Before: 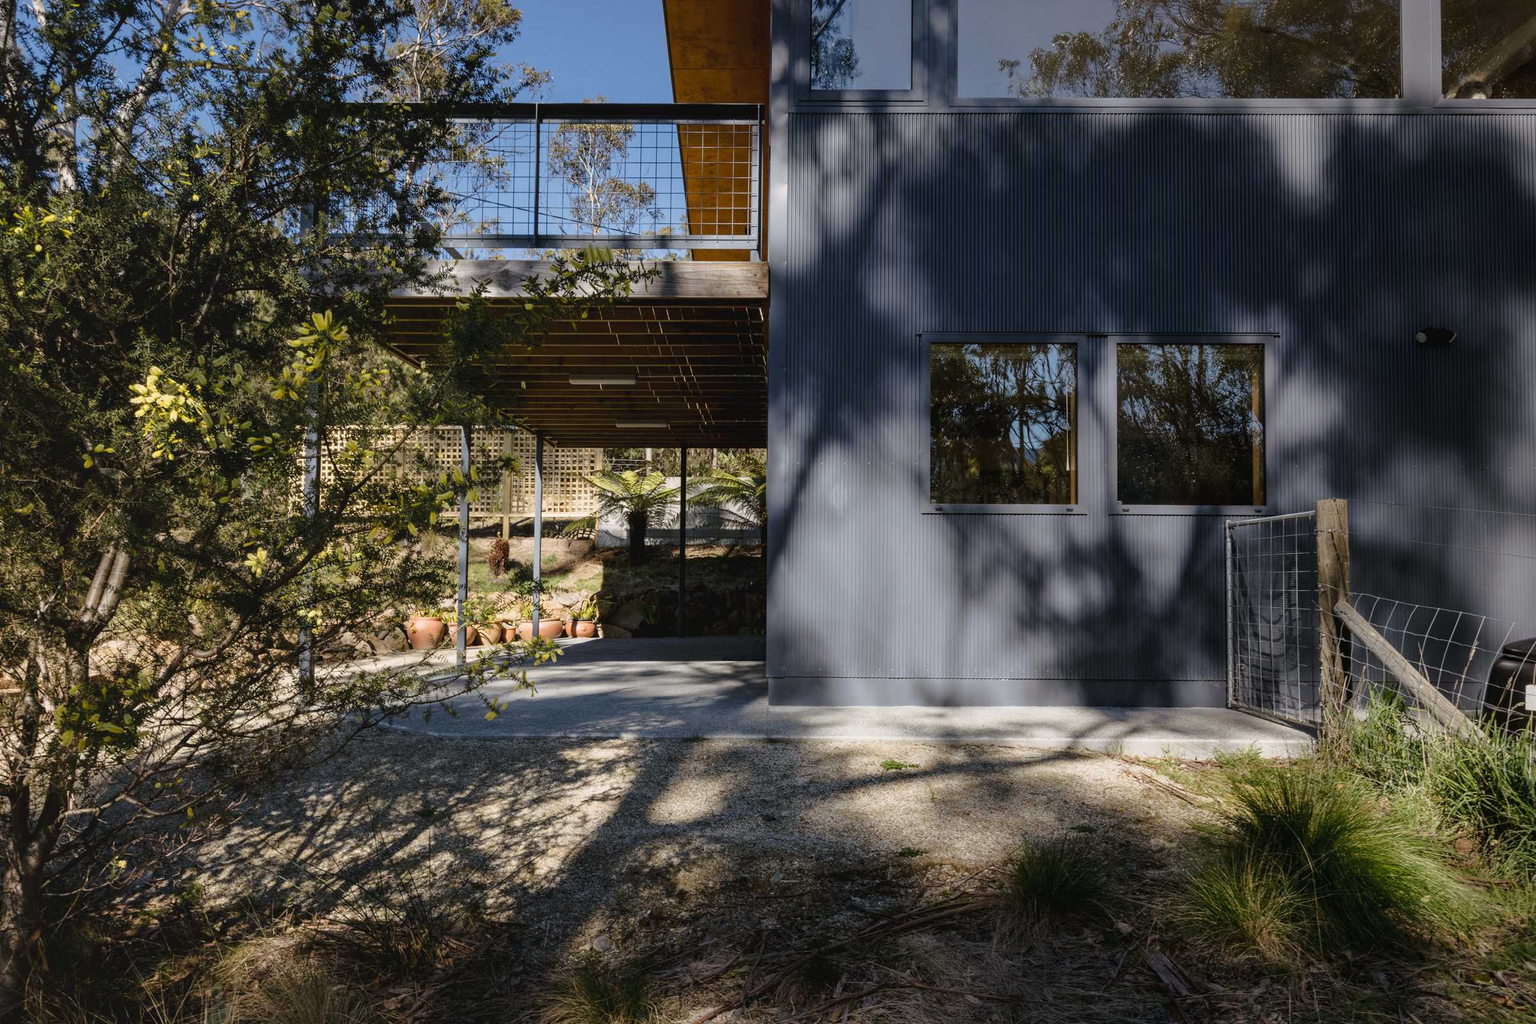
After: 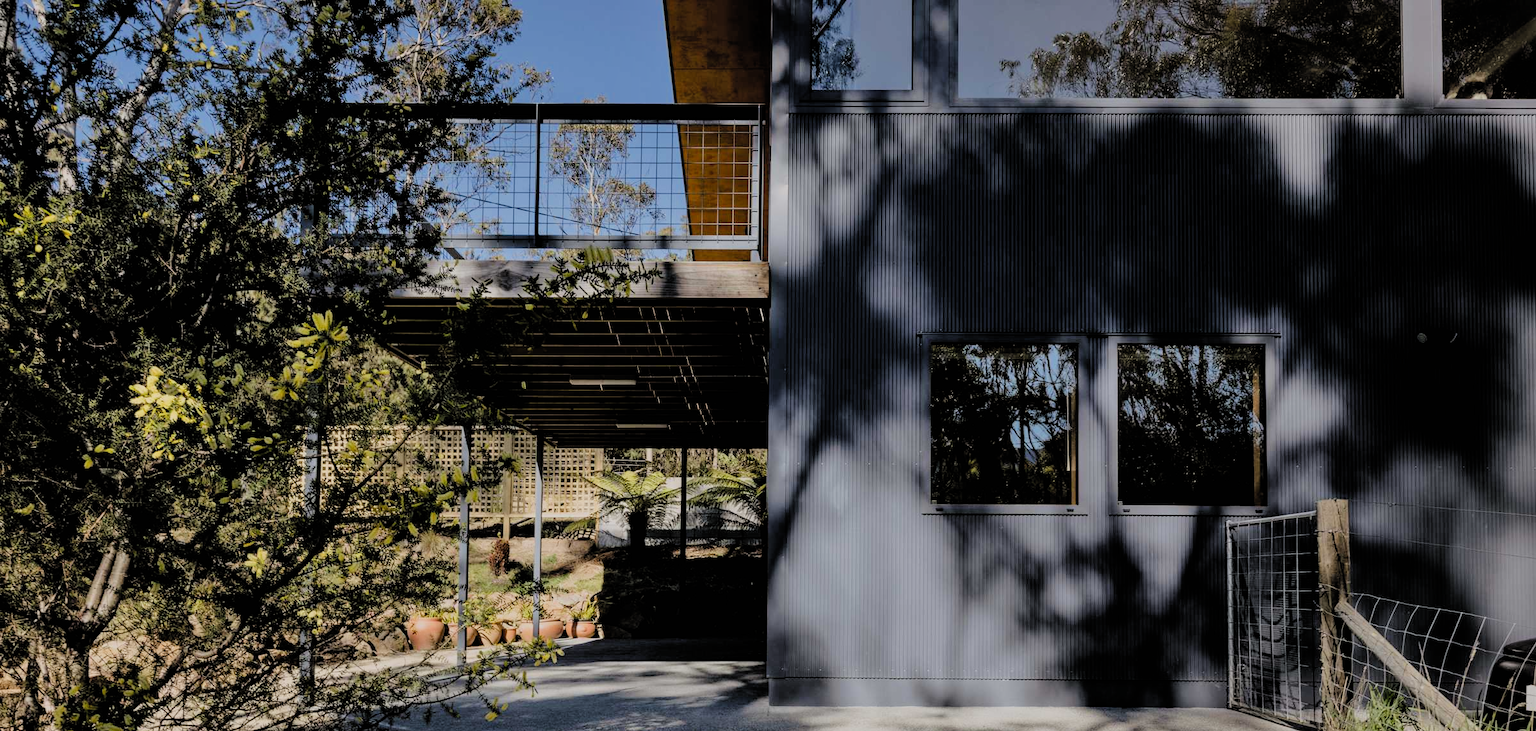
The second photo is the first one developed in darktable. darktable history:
filmic rgb: black relative exposure -4.58 EV, white relative exposure 4.8 EV, threshold 3 EV, hardness 2.36, latitude 36.07%, contrast 1.048, highlights saturation mix 1.32%, shadows ↔ highlights balance 1.25%, color science v4 (2020), enable highlight reconstruction true
crop: bottom 28.576%
shadows and highlights: shadows 30.63, highlights -63.22, shadows color adjustment 98%, highlights color adjustment 58.61%, soften with gaussian
